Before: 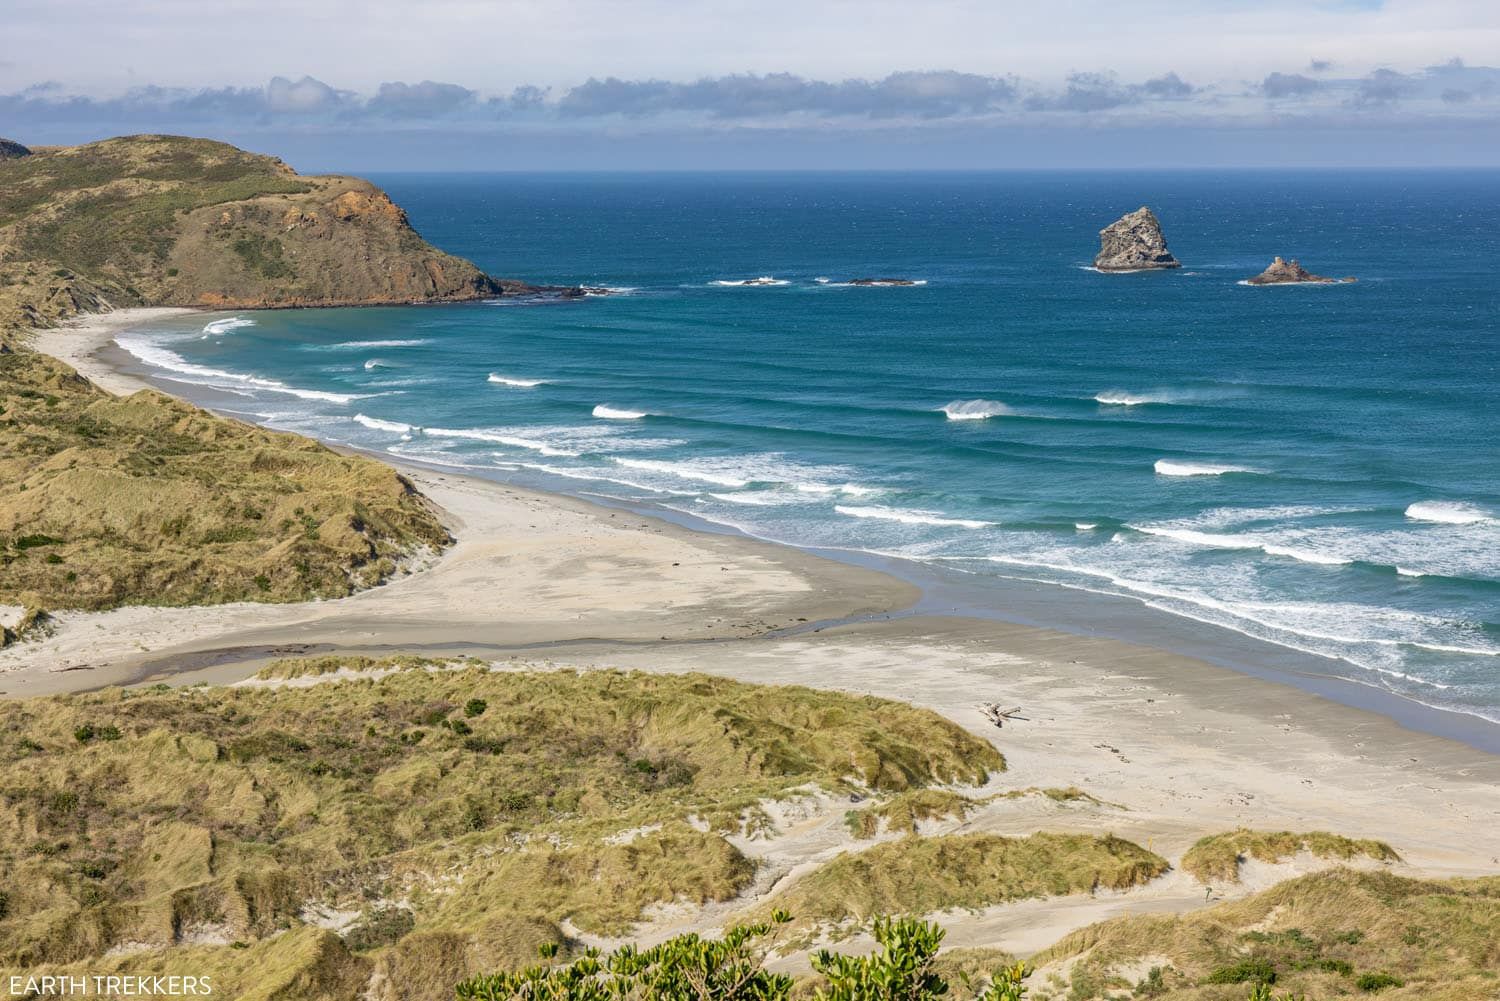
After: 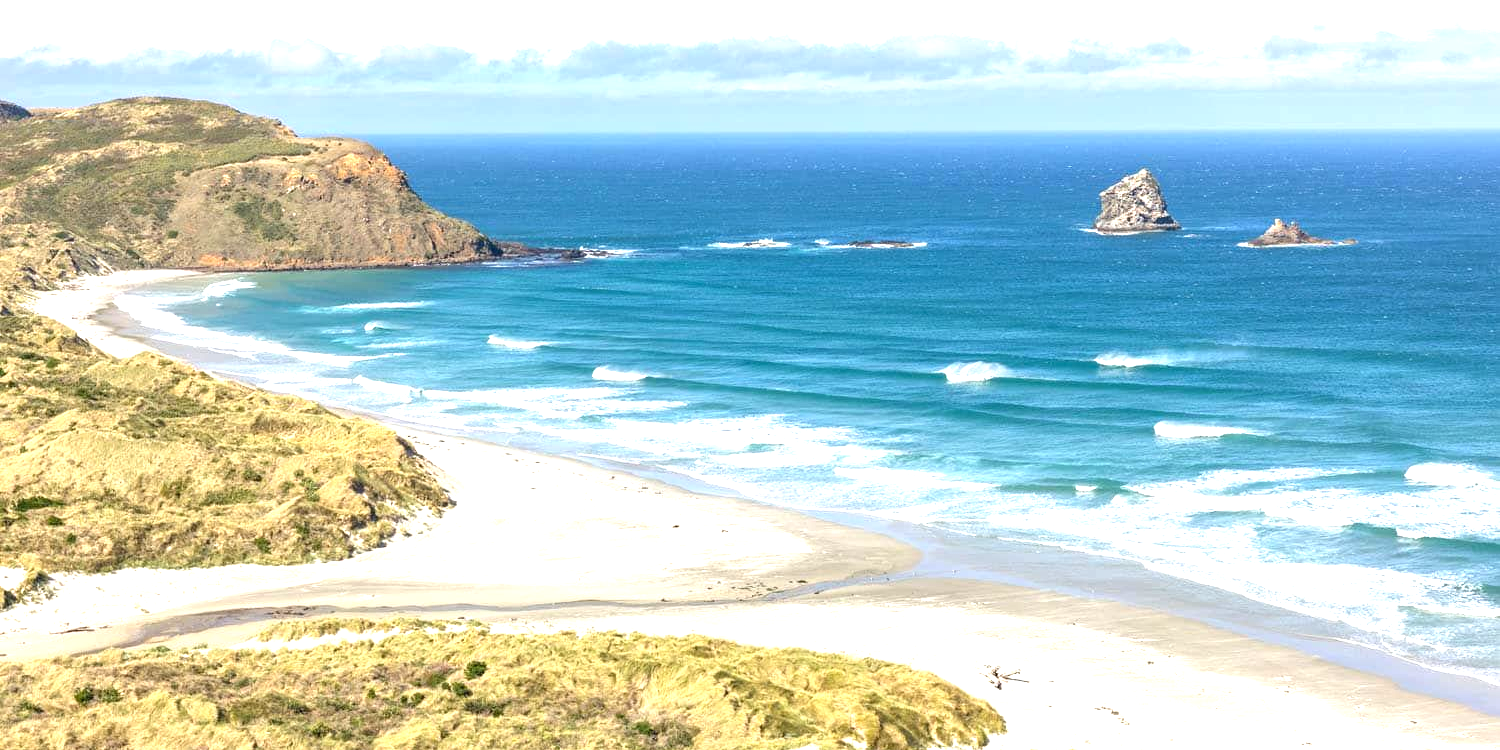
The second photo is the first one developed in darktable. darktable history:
crop: top 3.857%, bottom 21.132%
exposure: black level correction 0, exposure 1.379 EV, compensate exposure bias true, compensate highlight preservation false
